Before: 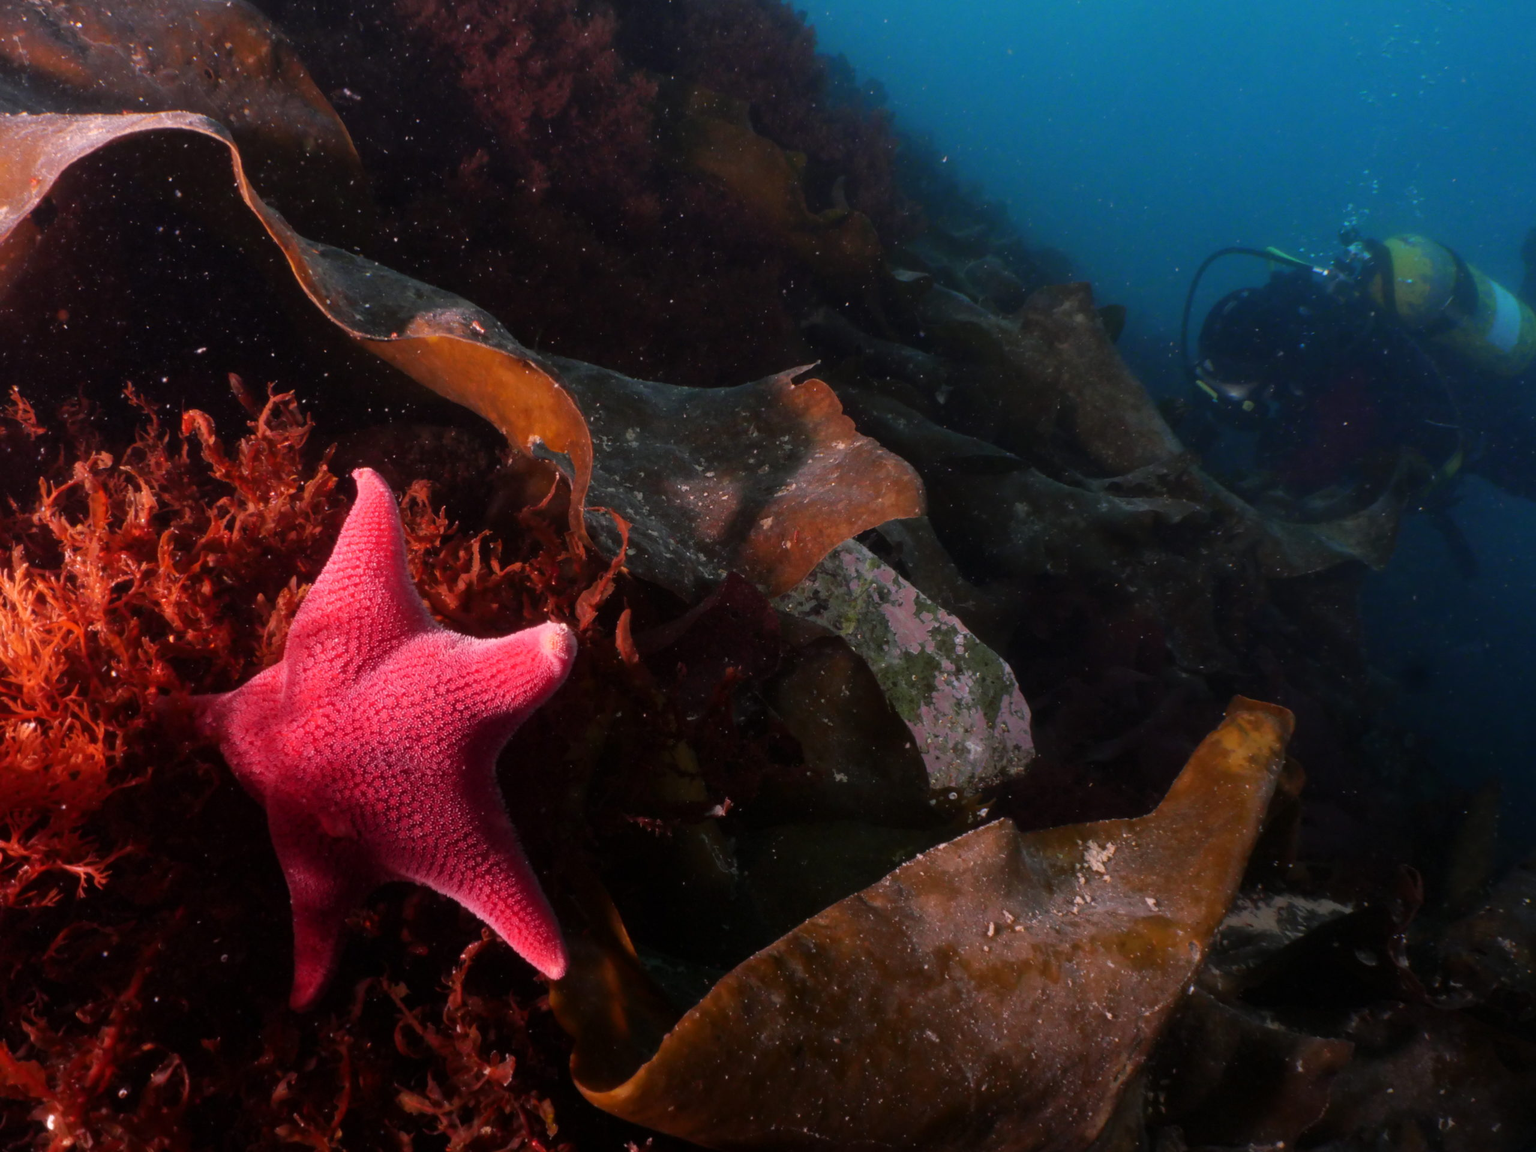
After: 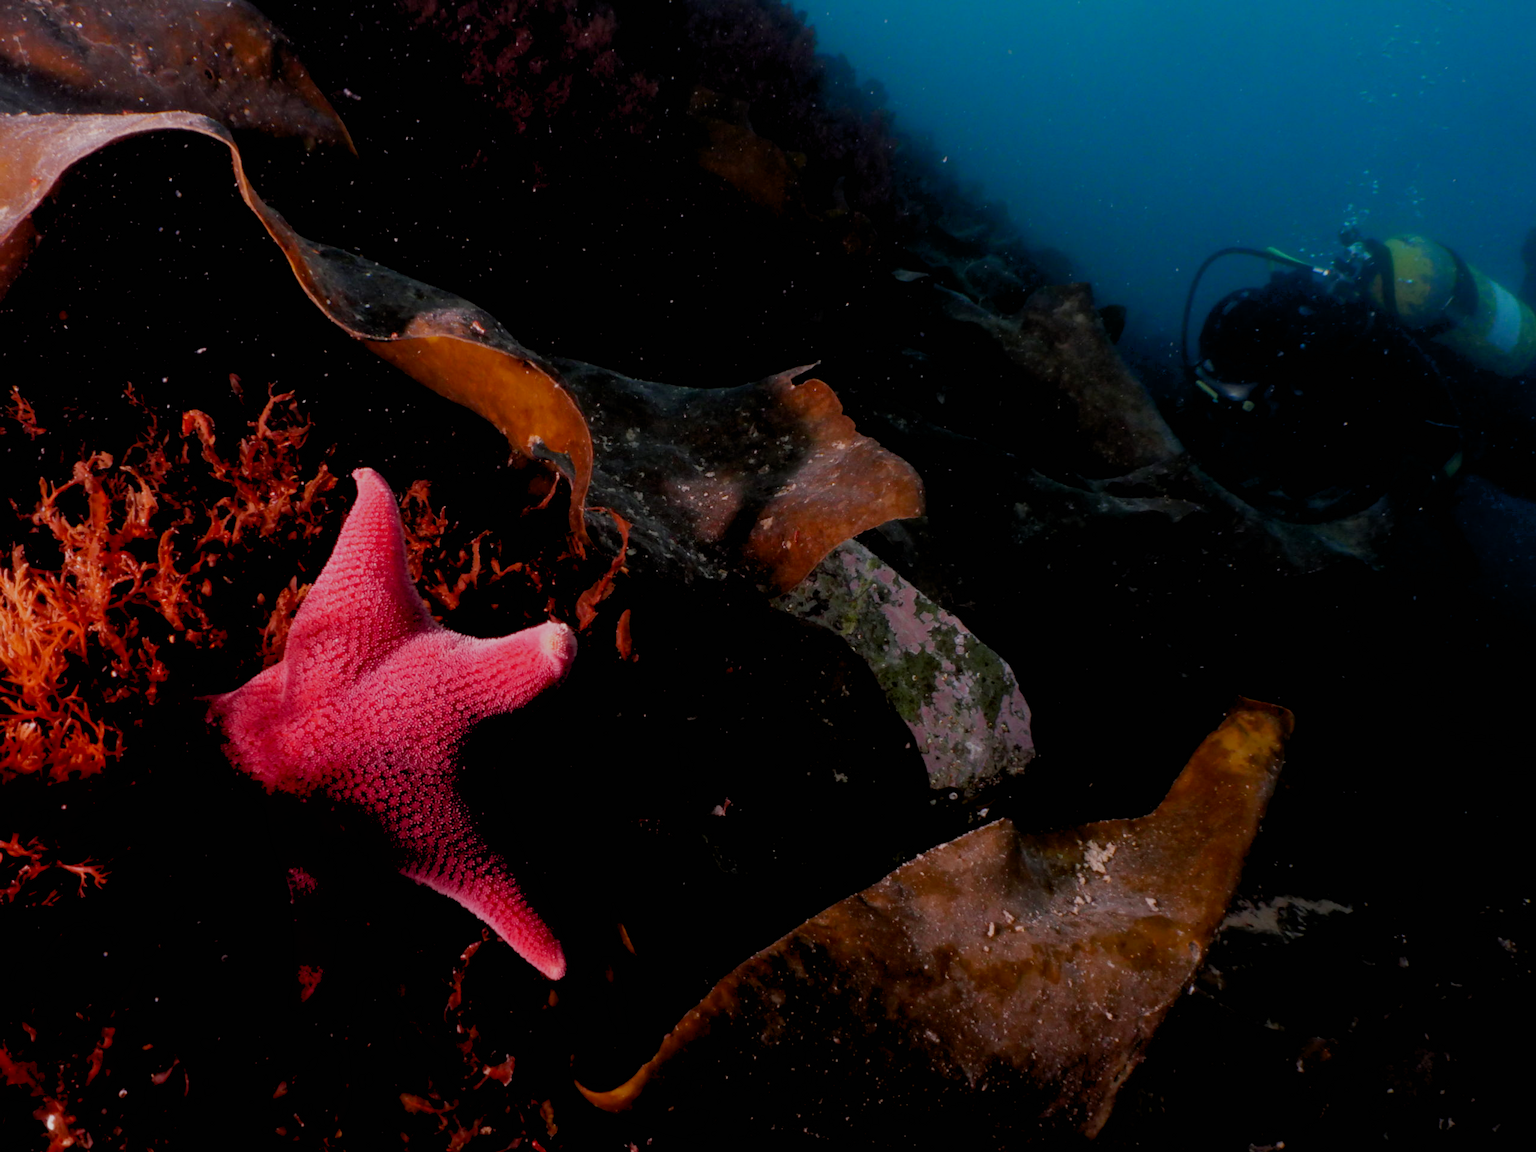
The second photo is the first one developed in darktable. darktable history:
exposure: black level correction 0.012, compensate exposure bias true, compensate highlight preservation false
filmic rgb: black relative exposure -11.35 EV, white relative exposure 3.21 EV, hardness 6.84, add noise in highlights 0.001, preserve chrominance no, color science v3 (2019), use custom middle-gray values true, contrast in highlights soft
